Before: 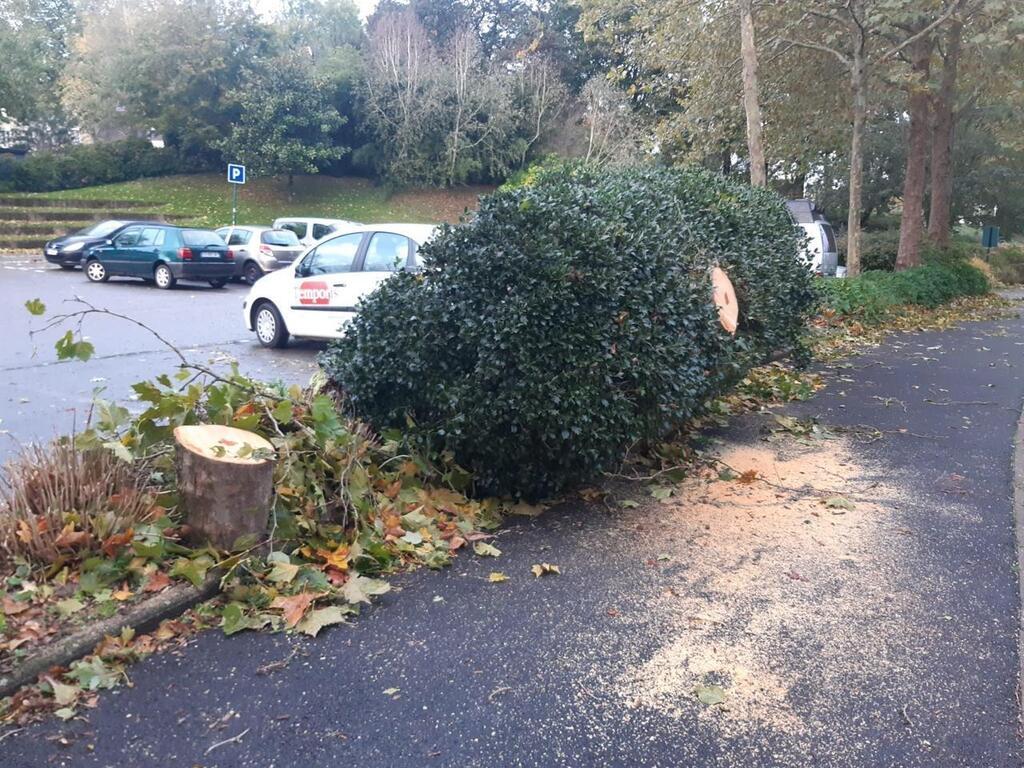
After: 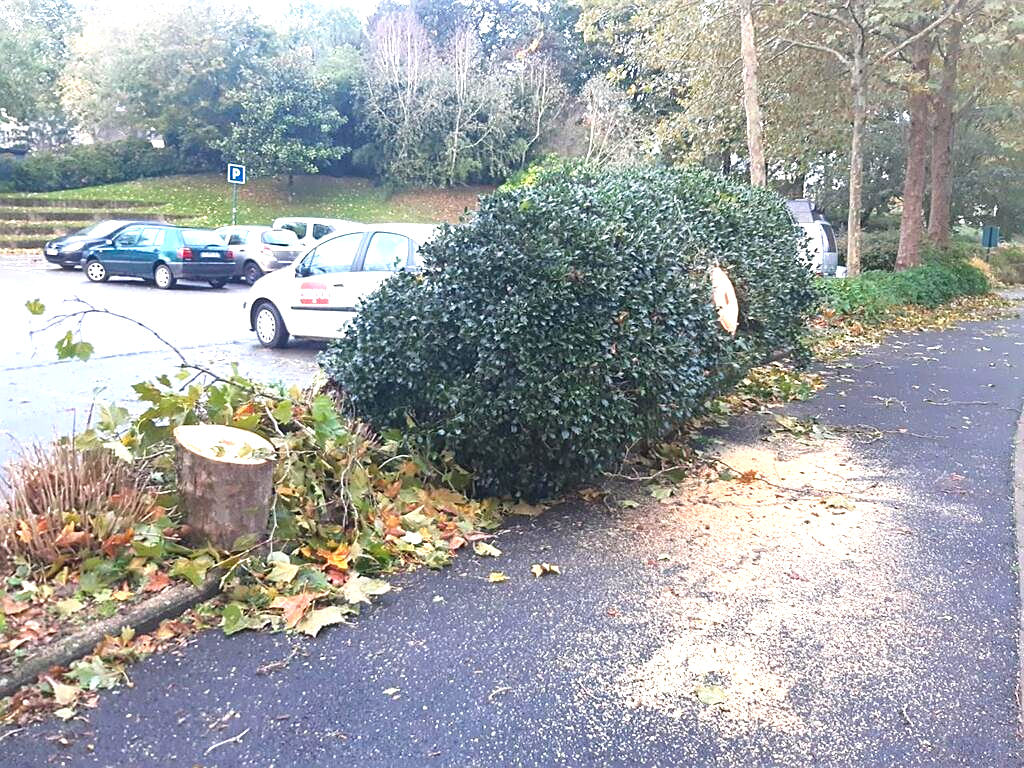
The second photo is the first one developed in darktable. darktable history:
exposure: black level correction 0, exposure 1.101 EV, compensate highlight preservation false
contrast brightness saturation: contrast -0.109
sharpen: on, module defaults
